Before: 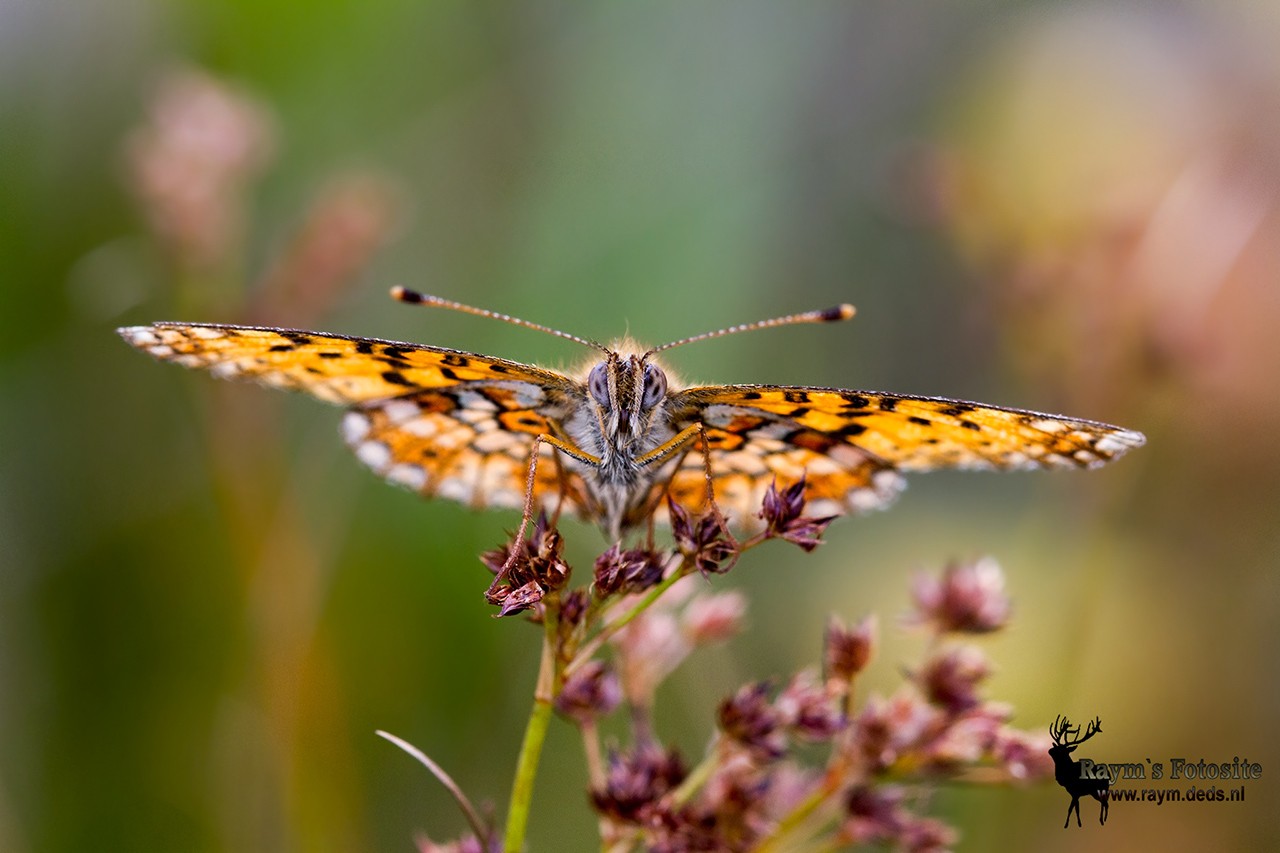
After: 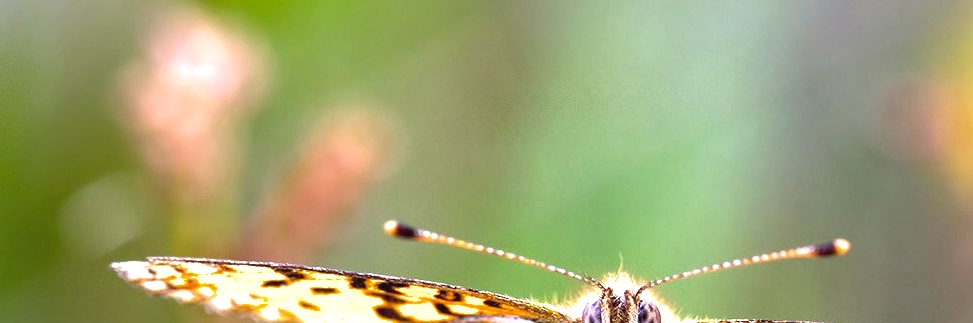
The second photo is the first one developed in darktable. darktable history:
shadows and highlights: highlights color adjustment 78.81%
local contrast: highlights 106%, shadows 103%, detail 132%, midtone range 0.2
crop: left 0.543%, top 7.65%, right 23.425%, bottom 54.472%
exposure: black level correction -0.002, exposure 1.335 EV, compensate highlight preservation false
